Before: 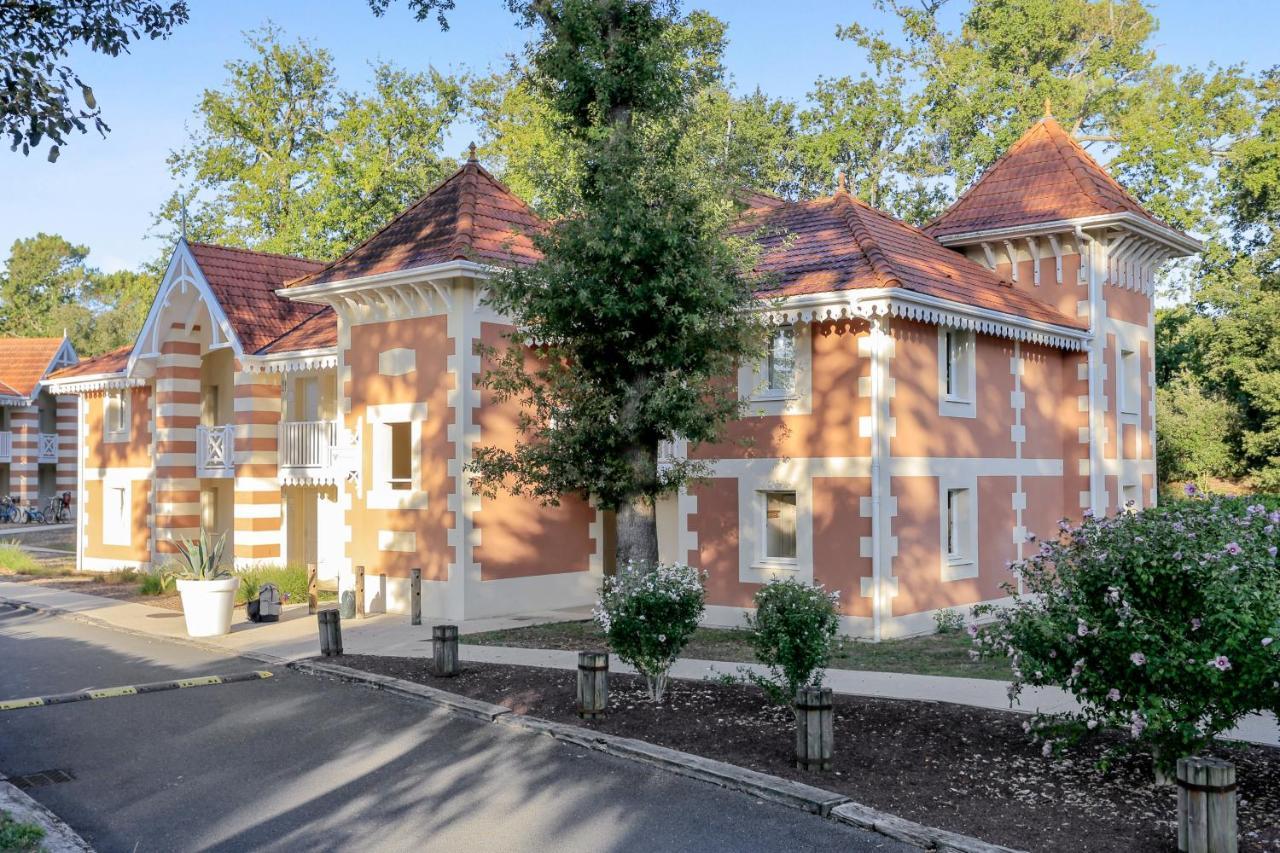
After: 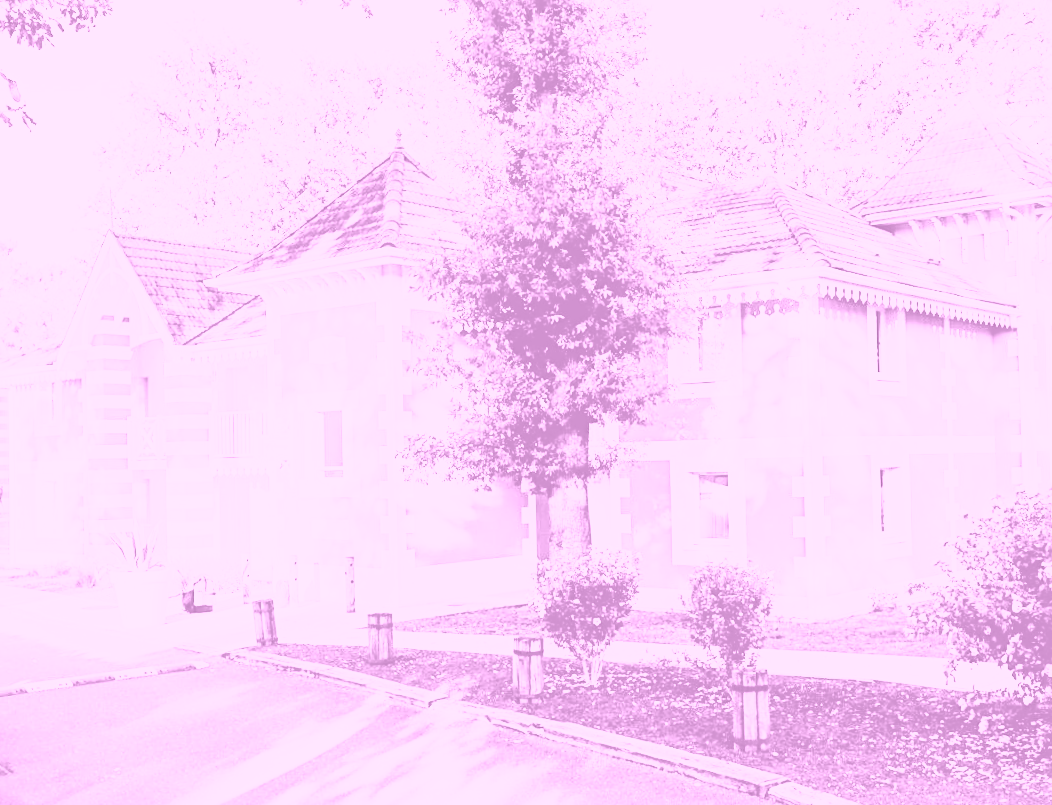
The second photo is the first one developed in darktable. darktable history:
colorize: hue 331.2°, saturation 75%, source mix 30.28%, lightness 70.52%, version 1
rgb curve: curves: ch0 [(0, 0) (0.21, 0.15) (0.24, 0.21) (0.5, 0.75) (0.75, 0.96) (0.89, 0.99) (1, 1)]; ch1 [(0, 0.02) (0.21, 0.13) (0.25, 0.2) (0.5, 0.67) (0.75, 0.9) (0.89, 0.97) (1, 1)]; ch2 [(0, 0.02) (0.21, 0.13) (0.25, 0.2) (0.5, 0.67) (0.75, 0.9) (0.89, 0.97) (1, 1)], compensate middle gray true
crop and rotate: angle 1°, left 4.281%, top 0.642%, right 11.383%, bottom 2.486%
sharpen: radius 3.119
exposure: black level correction 0, exposure 1.1 EV, compensate exposure bias true, compensate highlight preservation false
